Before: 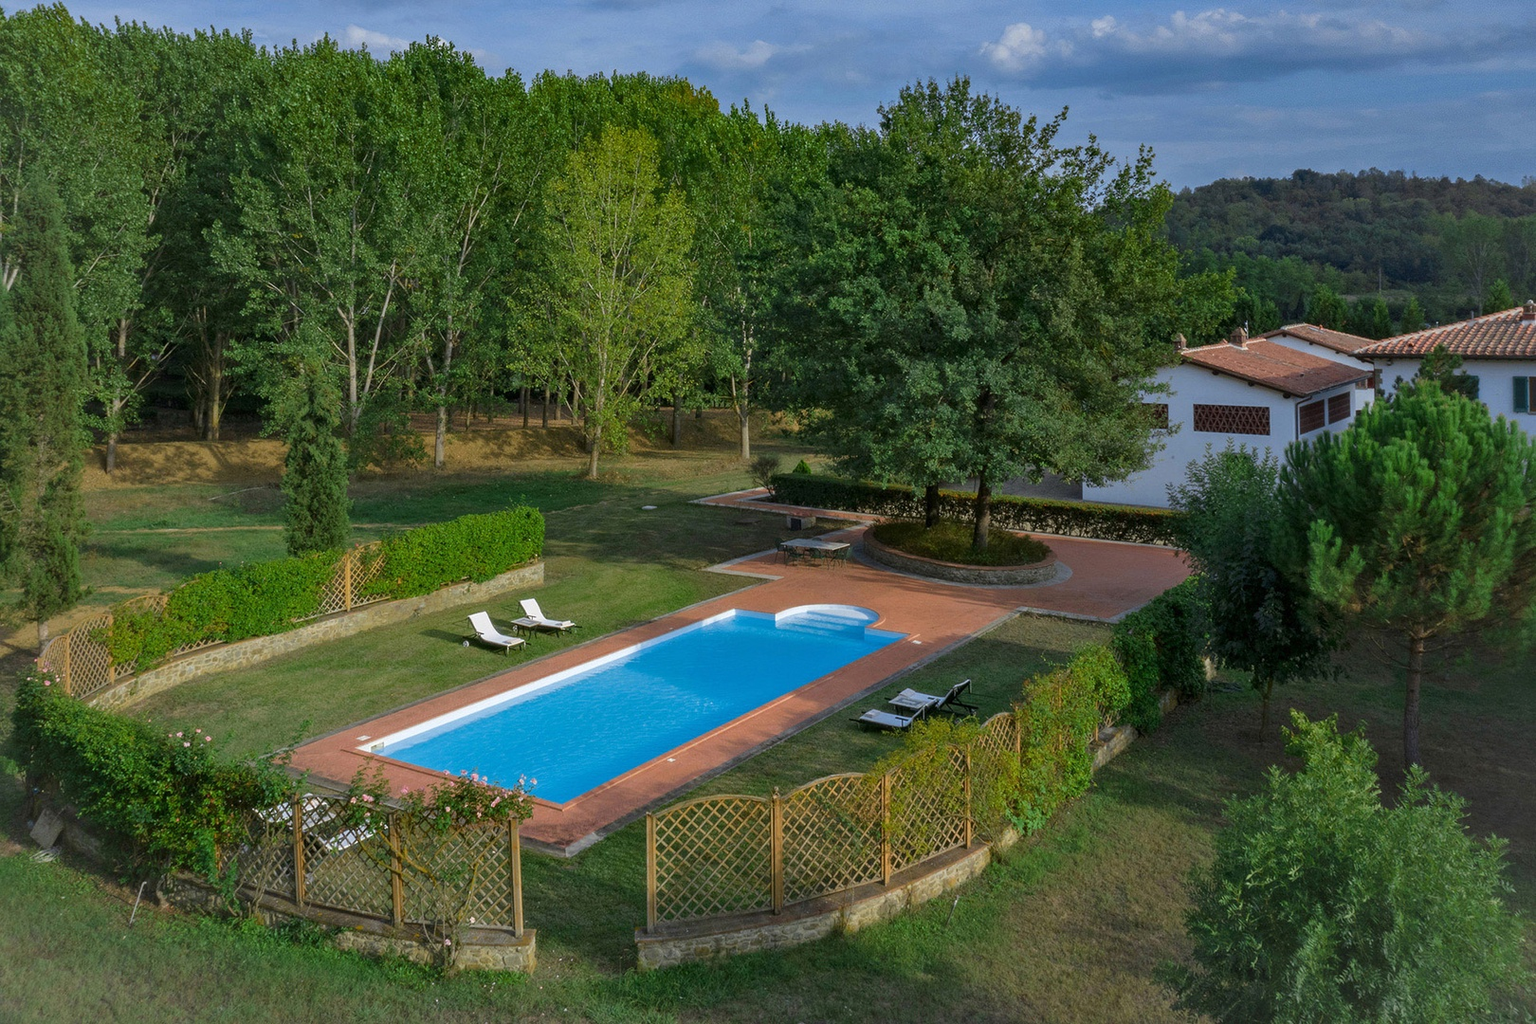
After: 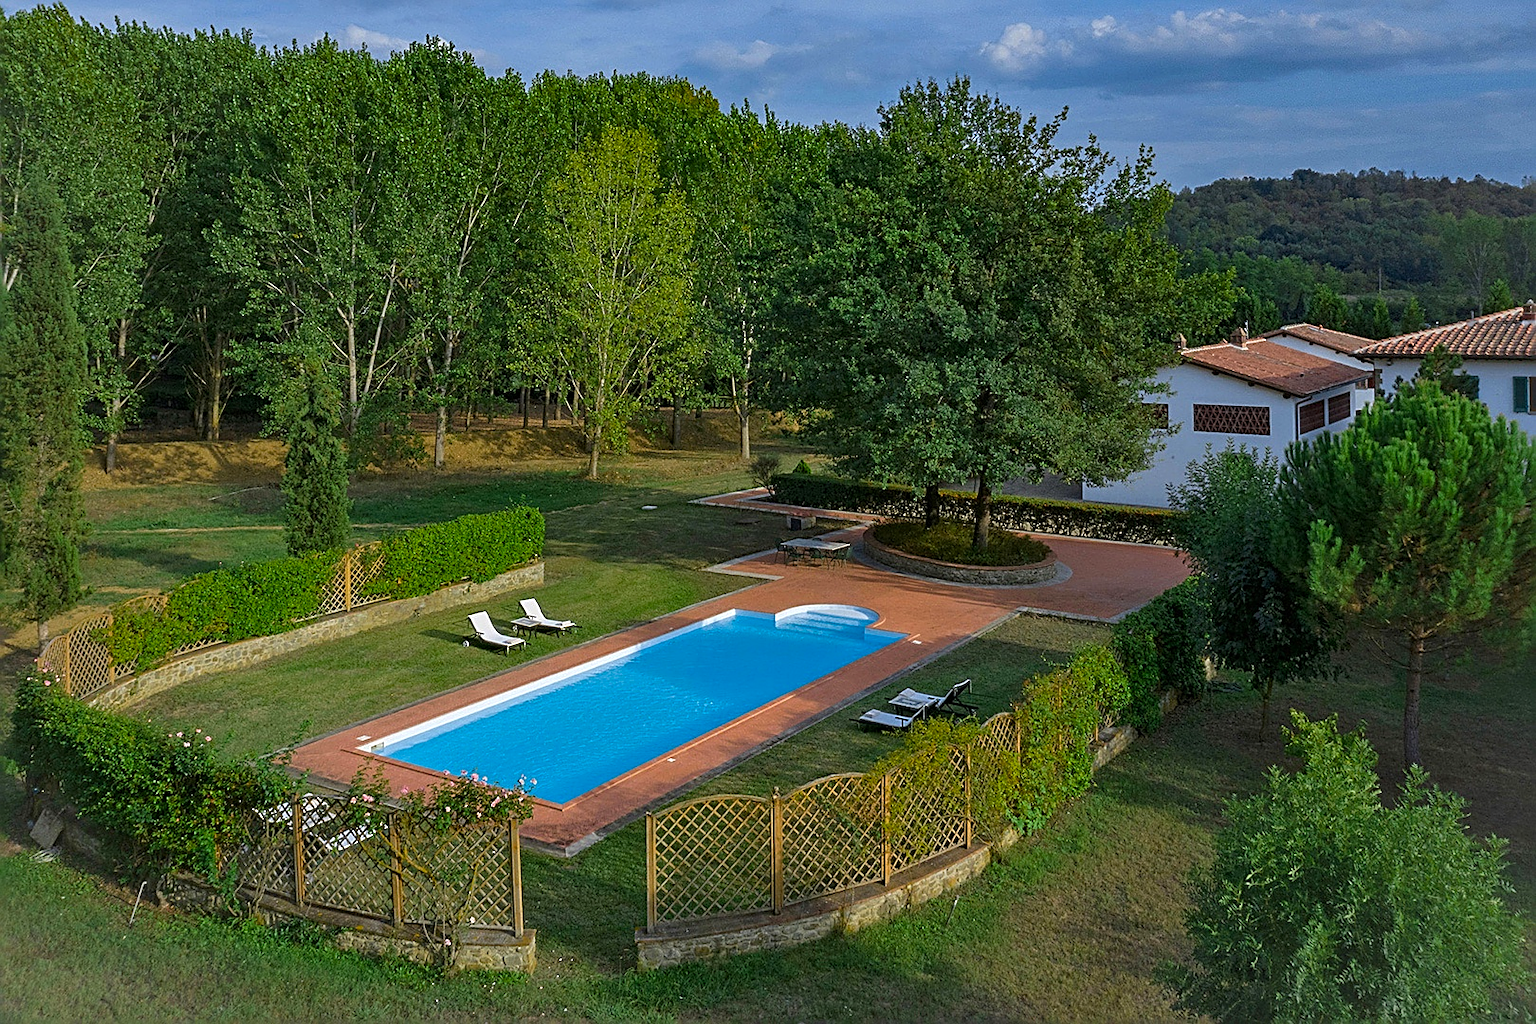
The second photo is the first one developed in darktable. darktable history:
sharpen: amount 1
color balance rgb: linear chroma grading › global chroma -15.633%, perceptual saturation grading › global saturation 25.111%, global vibrance 23.704%
